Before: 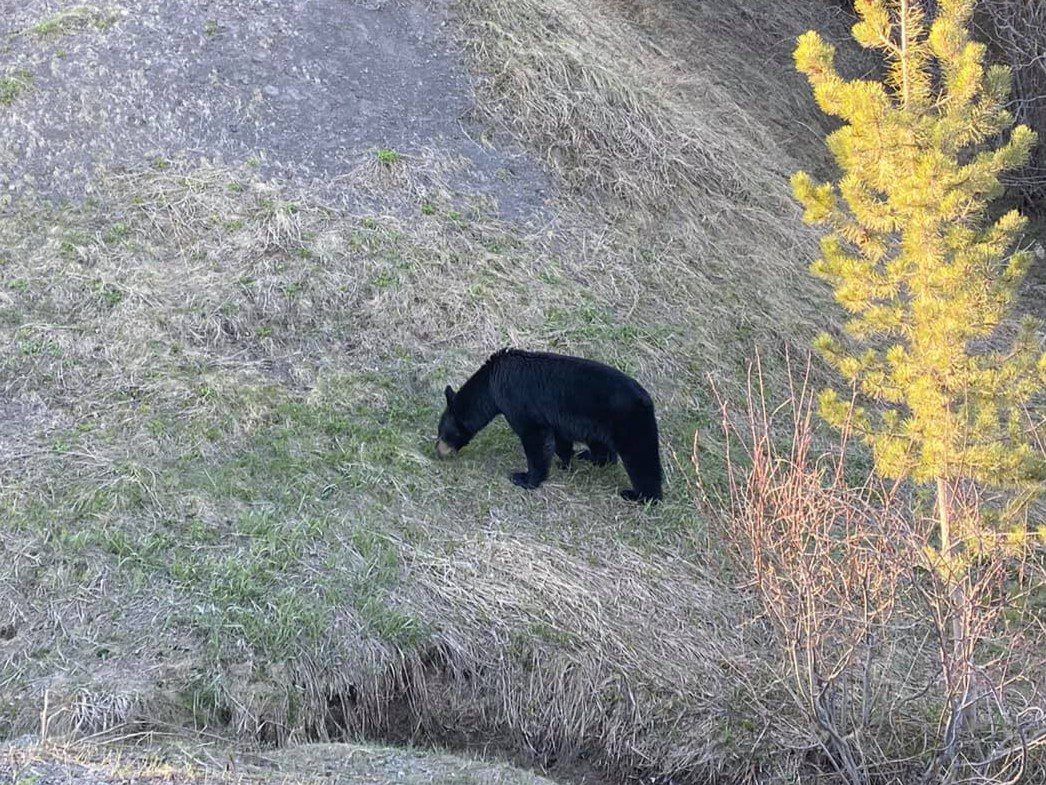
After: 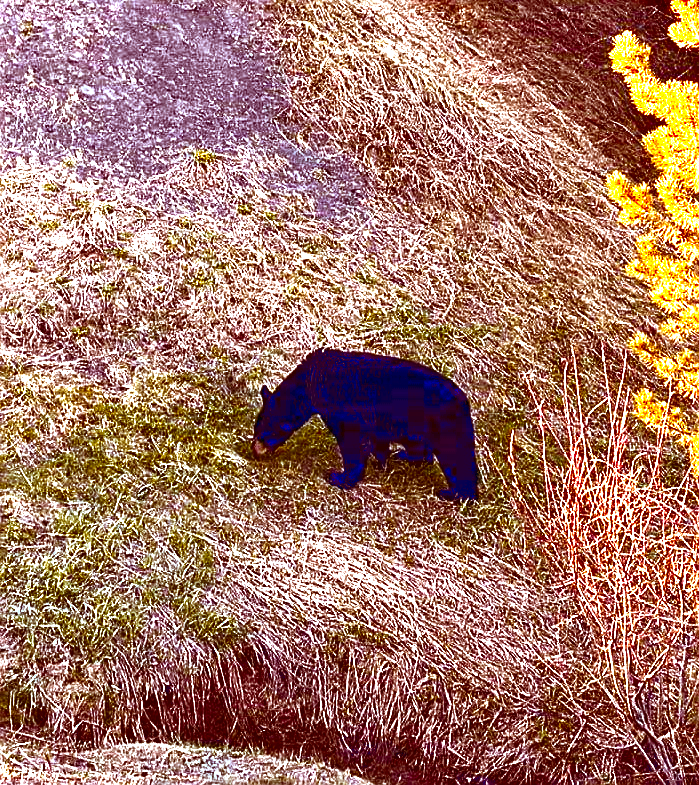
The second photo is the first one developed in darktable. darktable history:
exposure: black level correction 0.011, exposure 1.088 EV, compensate exposure bias true, compensate highlight preservation false
tone equalizer: -7 EV 0.15 EV, -6 EV 0.6 EV, -5 EV 1.15 EV, -4 EV 1.33 EV, -3 EV 1.15 EV, -2 EV 0.6 EV, -1 EV 0.15 EV, mask exposure compensation -0.5 EV
sharpen: on, module defaults
local contrast: mode bilateral grid, contrast 15, coarseness 36, detail 105%, midtone range 0.2
color correction: highlights a* 9.03, highlights b* 8.71, shadows a* 40, shadows b* 40, saturation 0.8
color zones: curves: ch0 [(0, 0.499) (0.143, 0.5) (0.286, 0.5) (0.429, 0.476) (0.571, 0.284) (0.714, 0.243) (0.857, 0.449) (1, 0.499)]; ch1 [(0, 0.532) (0.143, 0.645) (0.286, 0.696) (0.429, 0.211) (0.571, 0.504) (0.714, 0.493) (0.857, 0.495) (1, 0.532)]; ch2 [(0, 0.5) (0.143, 0.5) (0.286, 0.427) (0.429, 0.324) (0.571, 0.5) (0.714, 0.5) (0.857, 0.5) (1, 0.5)]
contrast brightness saturation: brightness -1, saturation 1
crop and rotate: left 17.732%, right 15.423%
